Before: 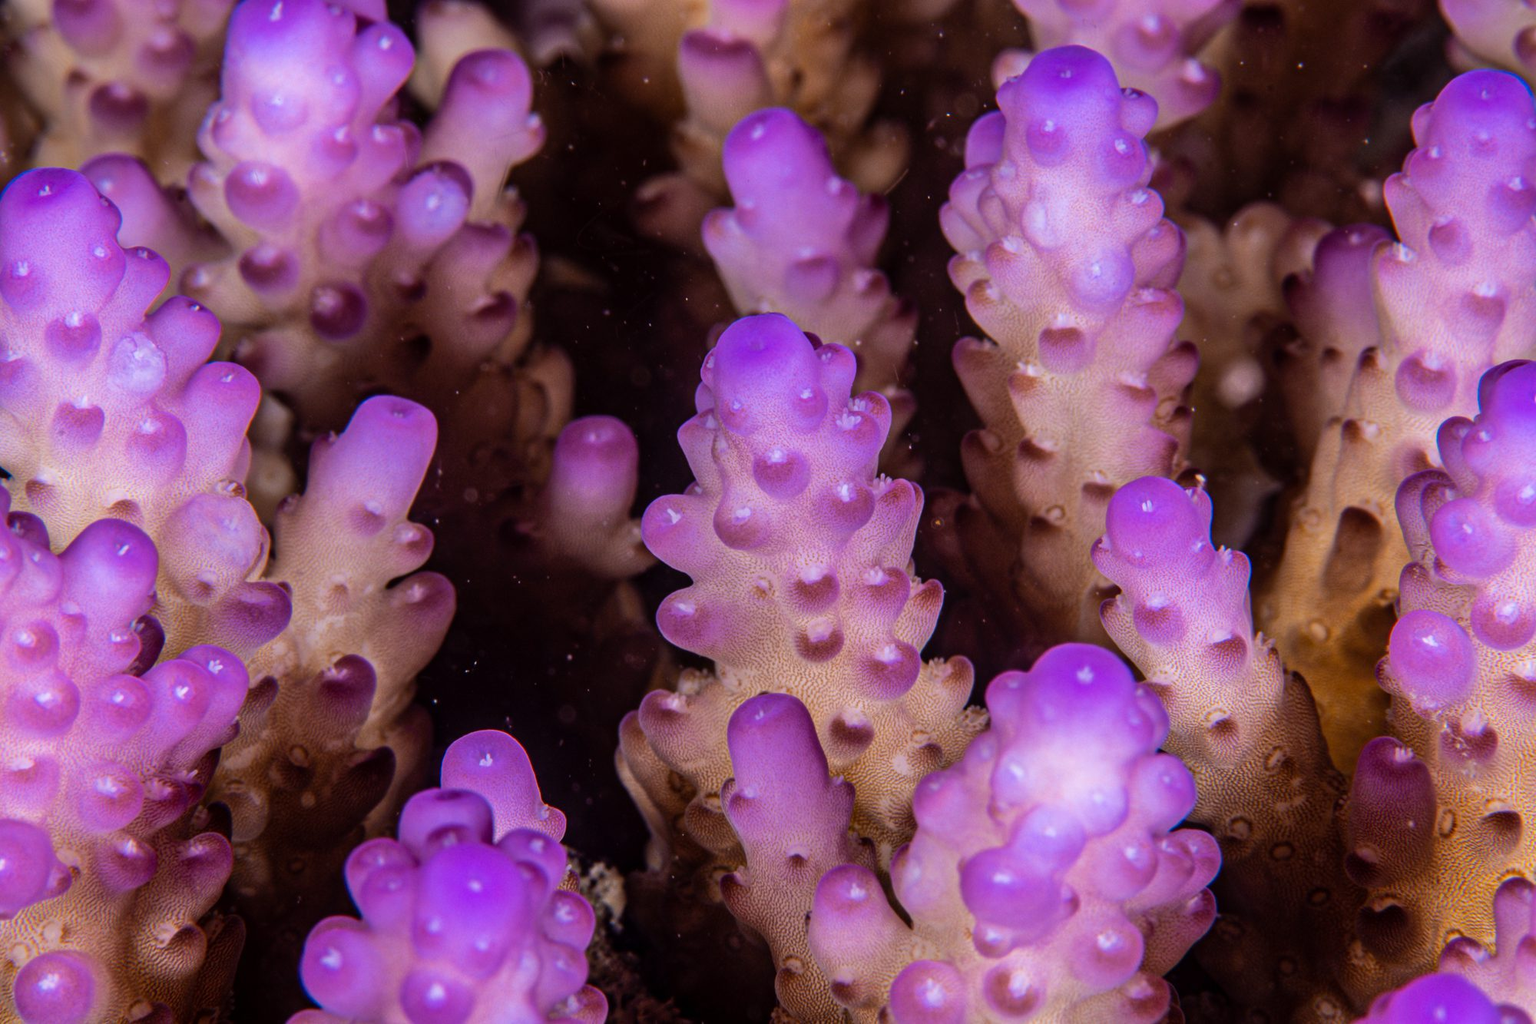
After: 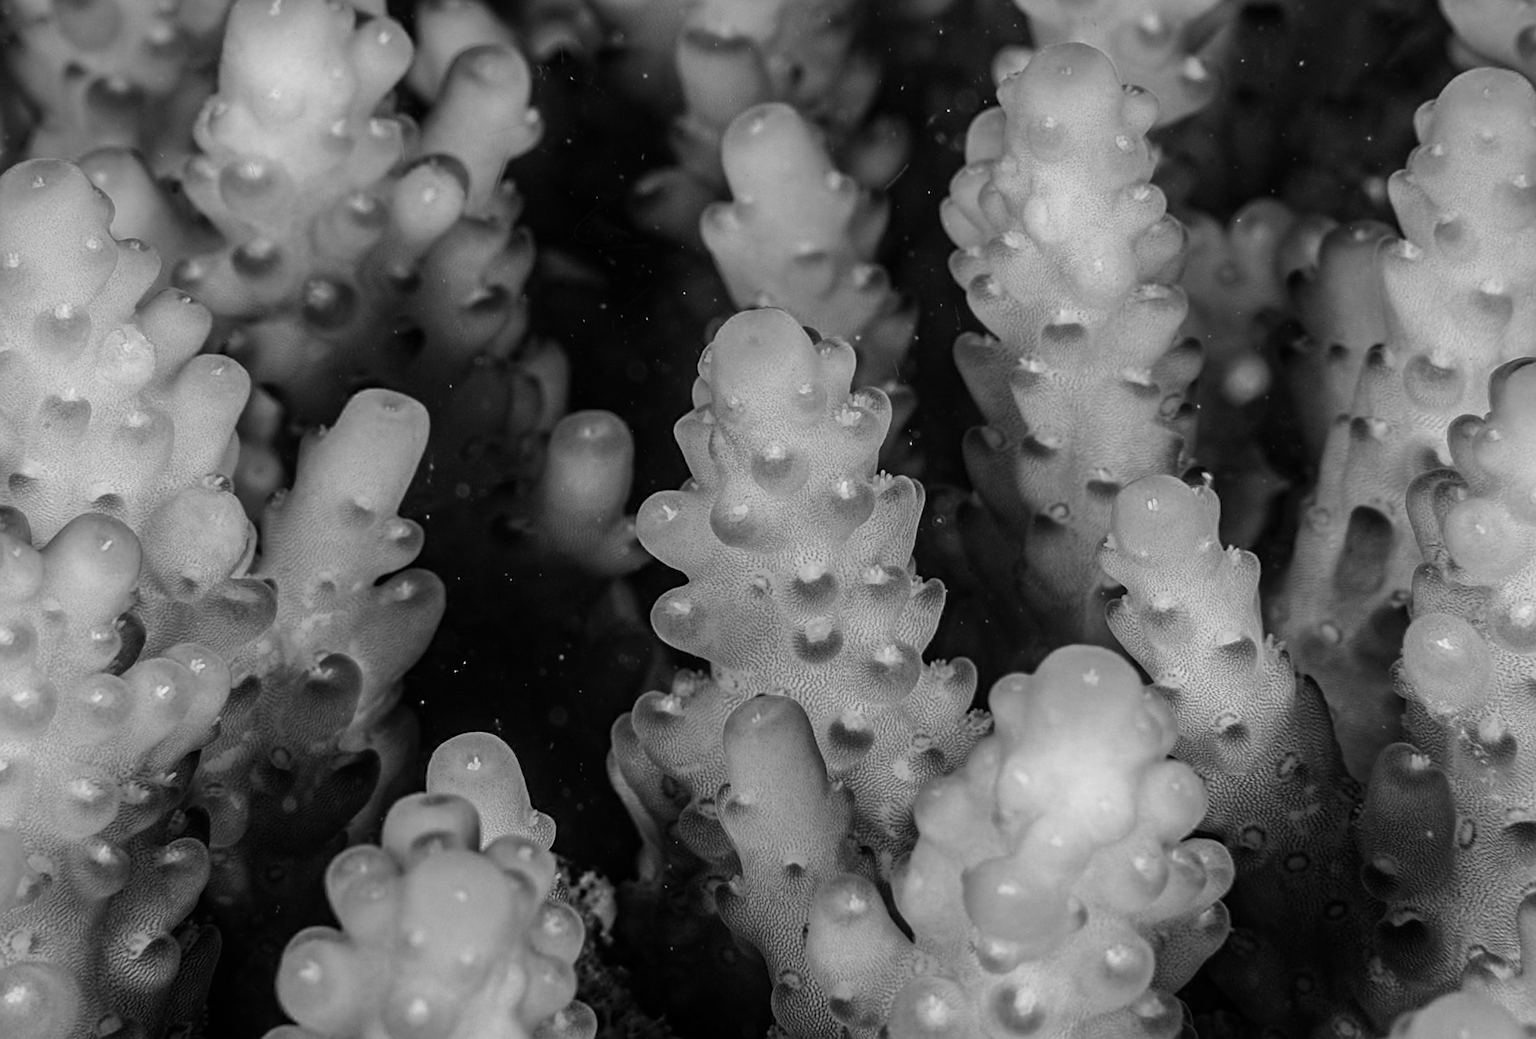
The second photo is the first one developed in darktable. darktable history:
color calibration: output gray [0.18, 0.41, 0.41, 0], gray › normalize channels true, illuminant same as pipeline (D50), adaptation XYZ, x 0.346, y 0.359, gamut compression 0
rotate and perspective: rotation 0.226°, lens shift (vertical) -0.042, crop left 0.023, crop right 0.982, crop top 0.006, crop bottom 0.994
sharpen: on, module defaults
